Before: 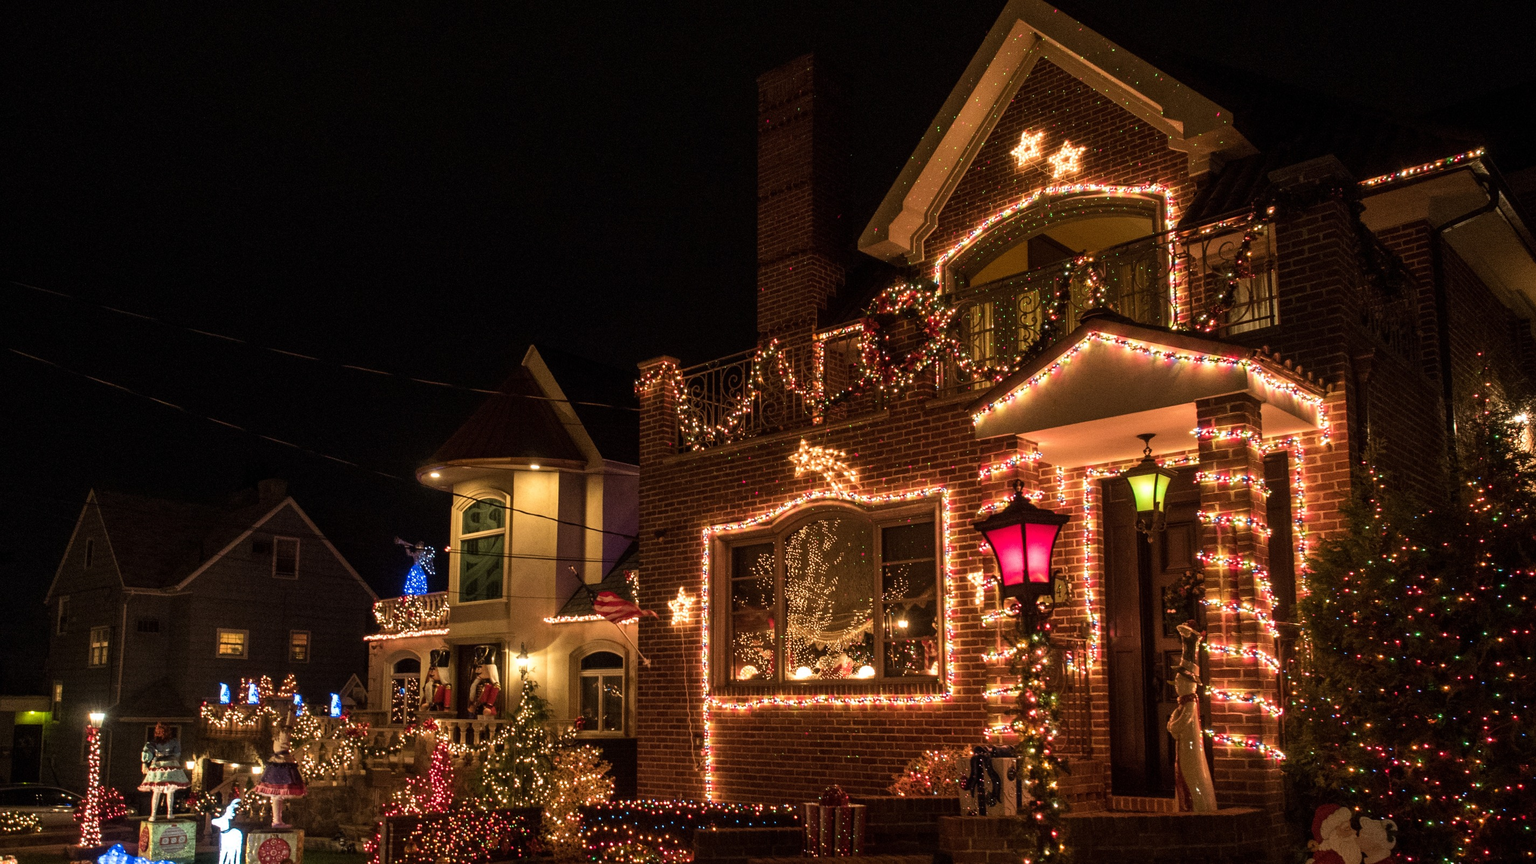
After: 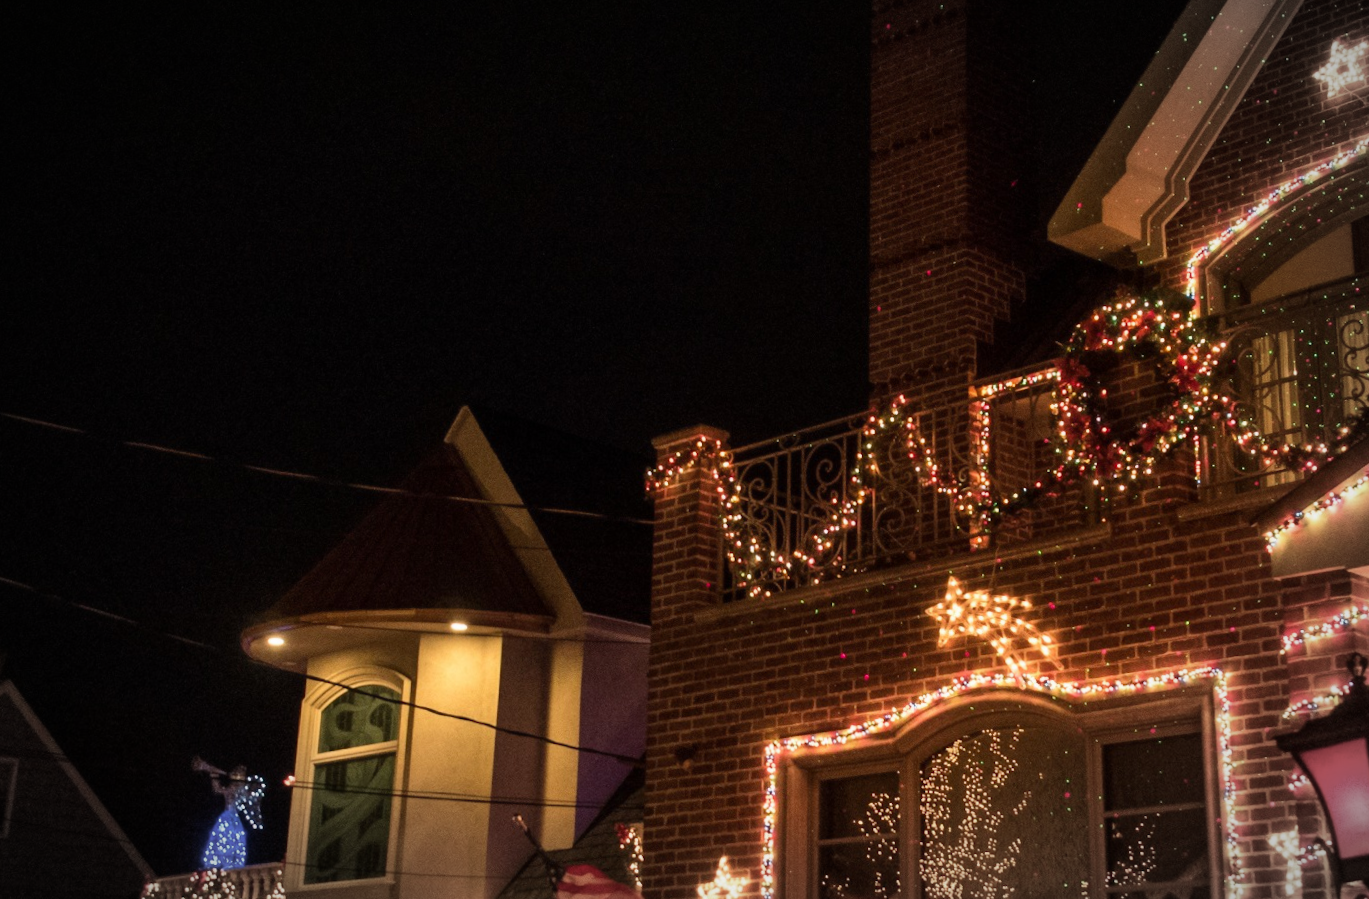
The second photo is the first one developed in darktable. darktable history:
local contrast: mode bilateral grid, contrast 15, coarseness 36, detail 105%, midtone range 0.2
rotate and perspective: rotation 0.128°, lens shift (vertical) -0.181, lens shift (horizontal) -0.044, shear 0.001, automatic cropping off
crop: left 20.248%, top 10.86%, right 35.675%, bottom 34.321%
vignetting: fall-off start 79.43%, saturation -0.649, width/height ratio 1.327, unbound false
contrast equalizer: y [[0.5 ×4, 0.467, 0.376], [0.5 ×6], [0.5 ×6], [0 ×6], [0 ×6]]
